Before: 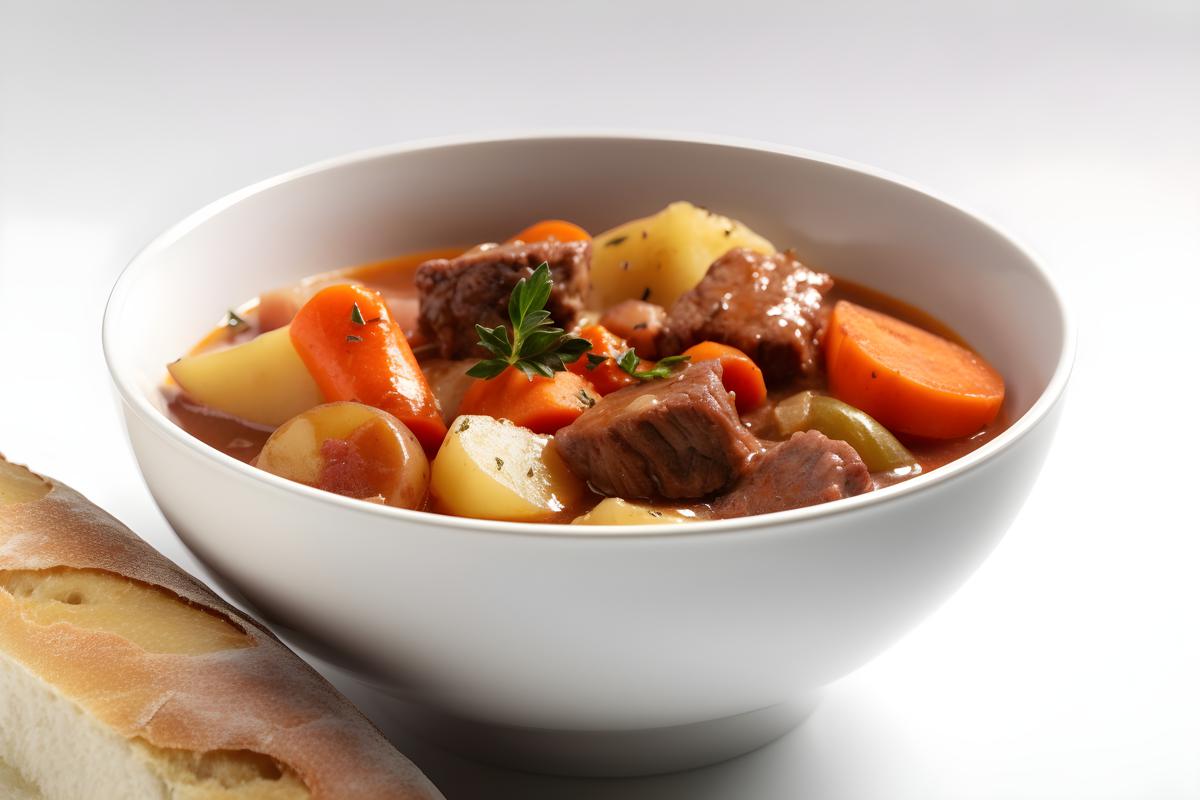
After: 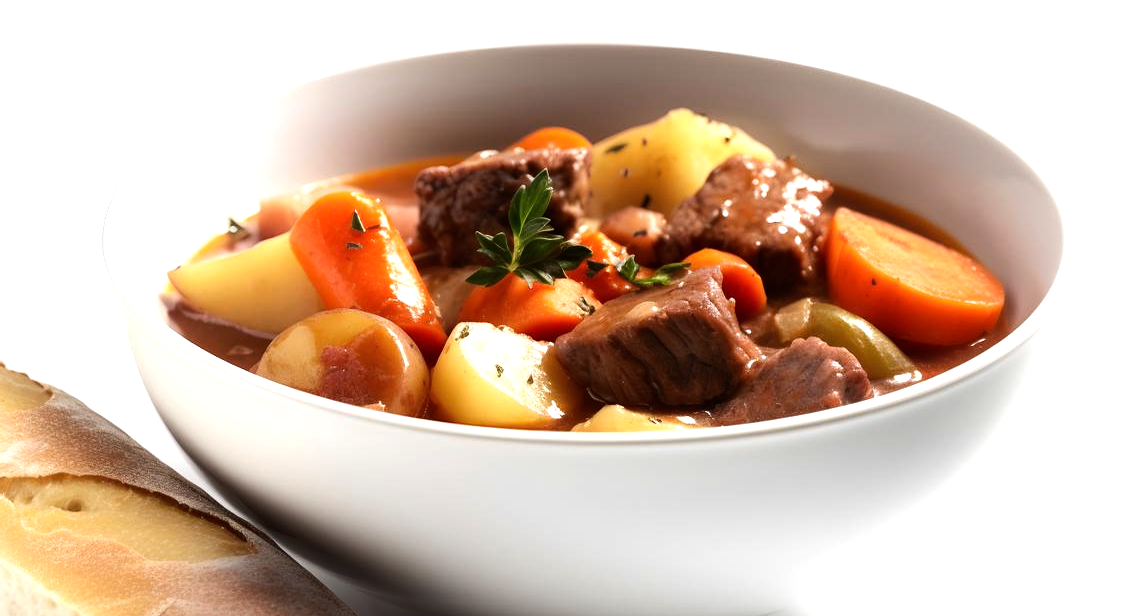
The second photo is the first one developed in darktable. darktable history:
tone equalizer: -8 EV -0.75 EV, -7 EV -0.7 EV, -6 EV -0.6 EV, -5 EV -0.4 EV, -3 EV 0.4 EV, -2 EV 0.6 EV, -1 EV 0.7 EV, +0 EV 0.75 EV, edges refinement/feathering 500, mask exposure compensation -1.57 EV, preserve details no
crop and rotate: angle 0.03°, top 11.643%, right 5.651%, bottom 11.189%
